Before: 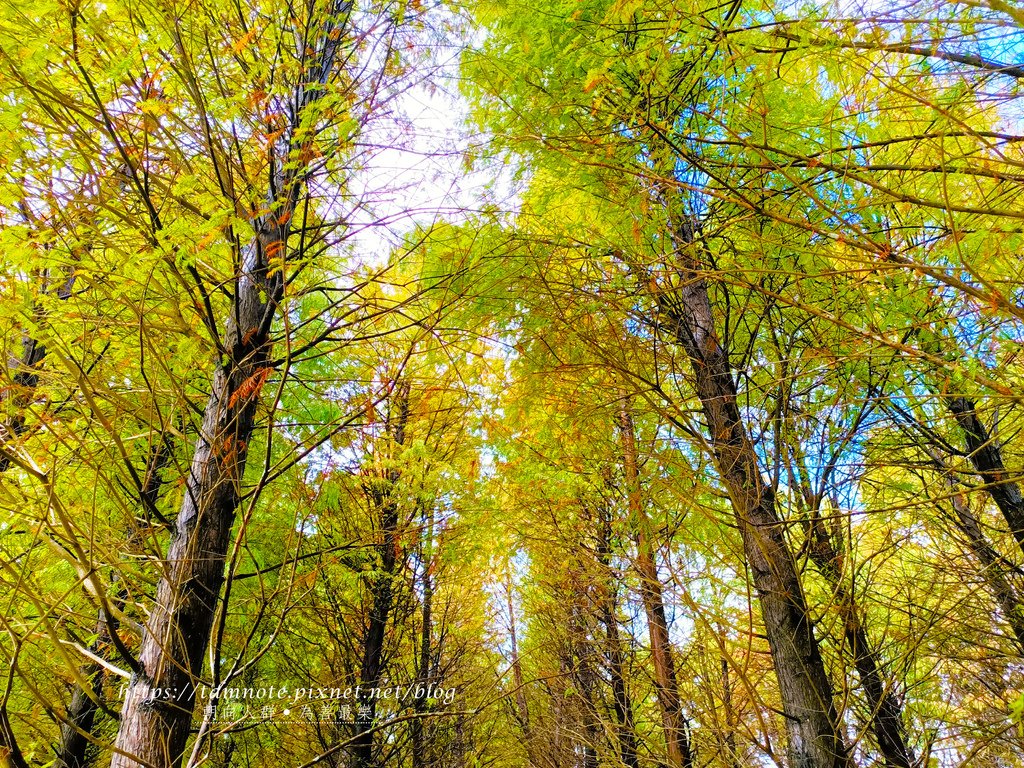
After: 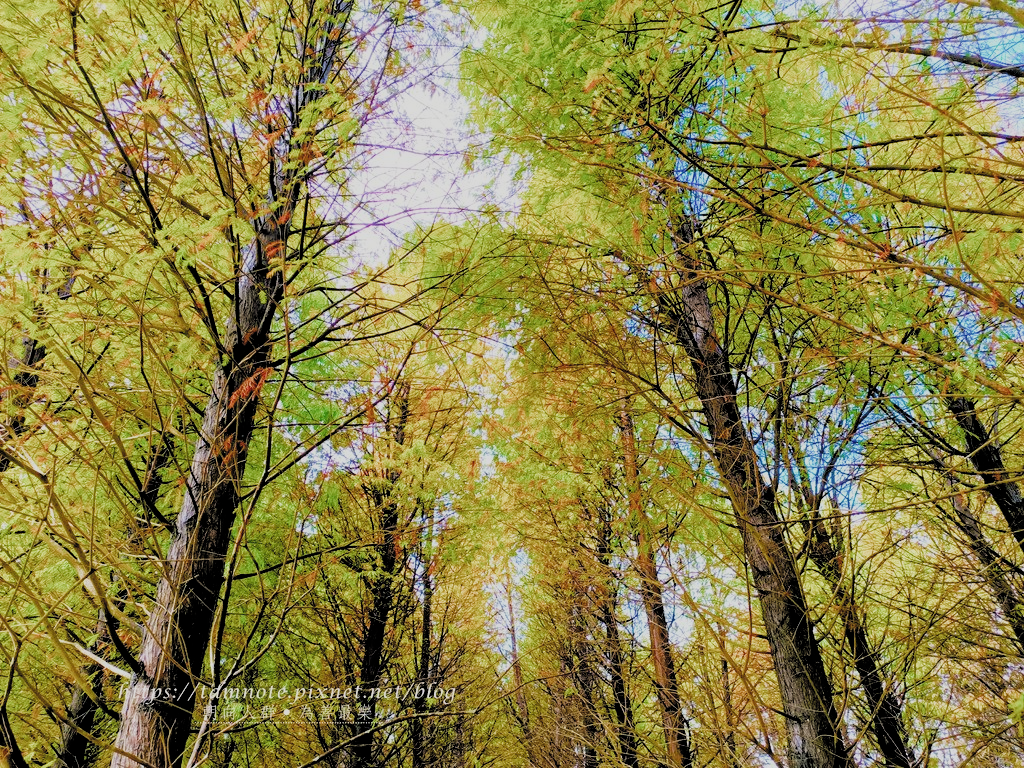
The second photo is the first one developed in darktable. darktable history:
filmic rgb: black relative exposure -4.89 EV, white relative exposure 4.04 EV, threshold 5.99 EV, hardness 2.79, color science v4 (2020), enable highlight reconstruction true
